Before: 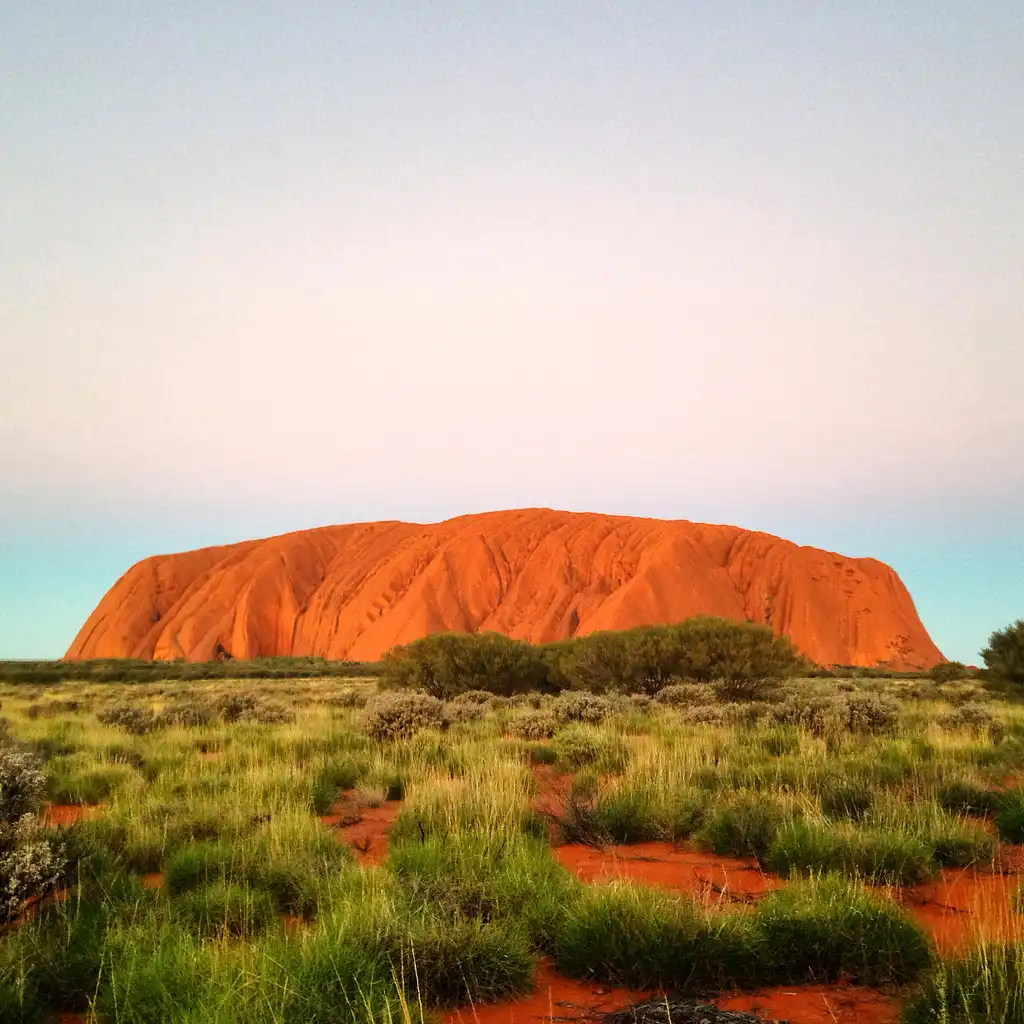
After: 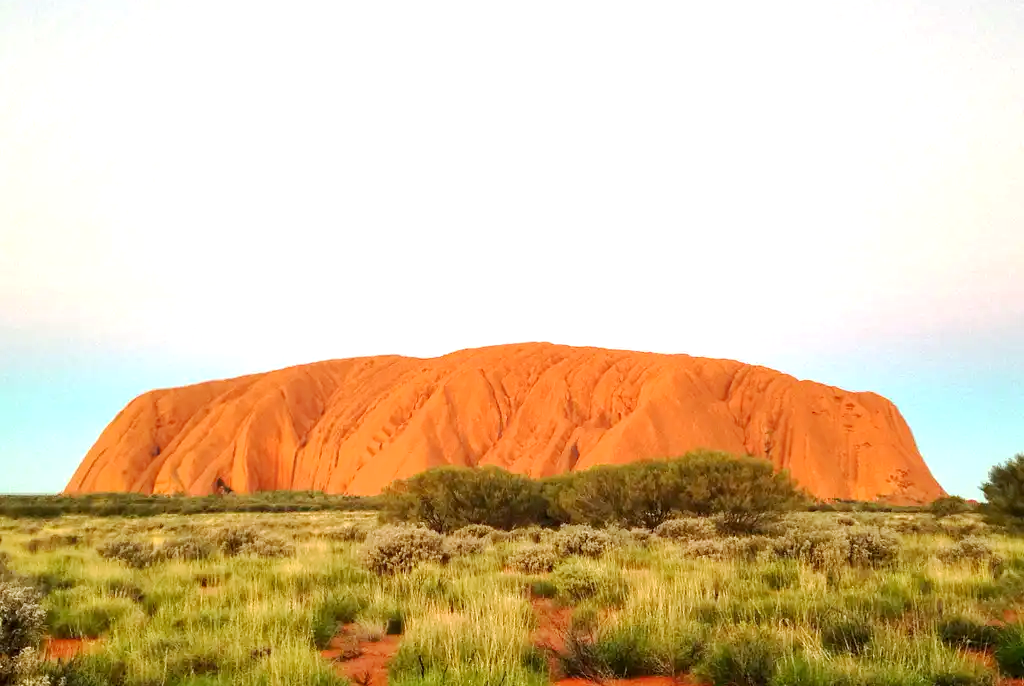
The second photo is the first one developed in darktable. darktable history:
exposure: black level correction 0.001, exposure 0.499 EV, compensate highlight preservation false
base curve: curves: ch0 [(0, 0) (0.262, 0.32) (0.722, 0.705) (1, 1)], preserve colors none
crop: top 16.236%, bottom 16.73%
